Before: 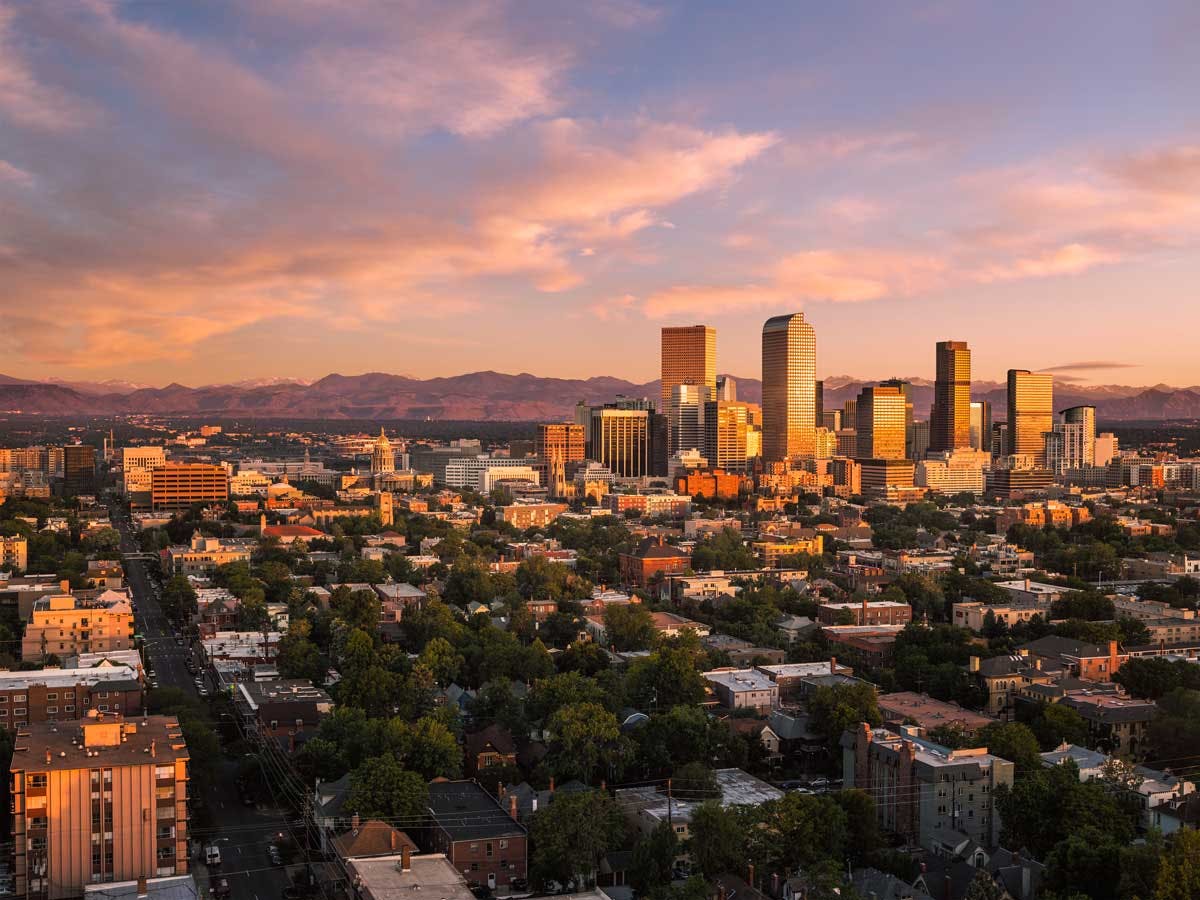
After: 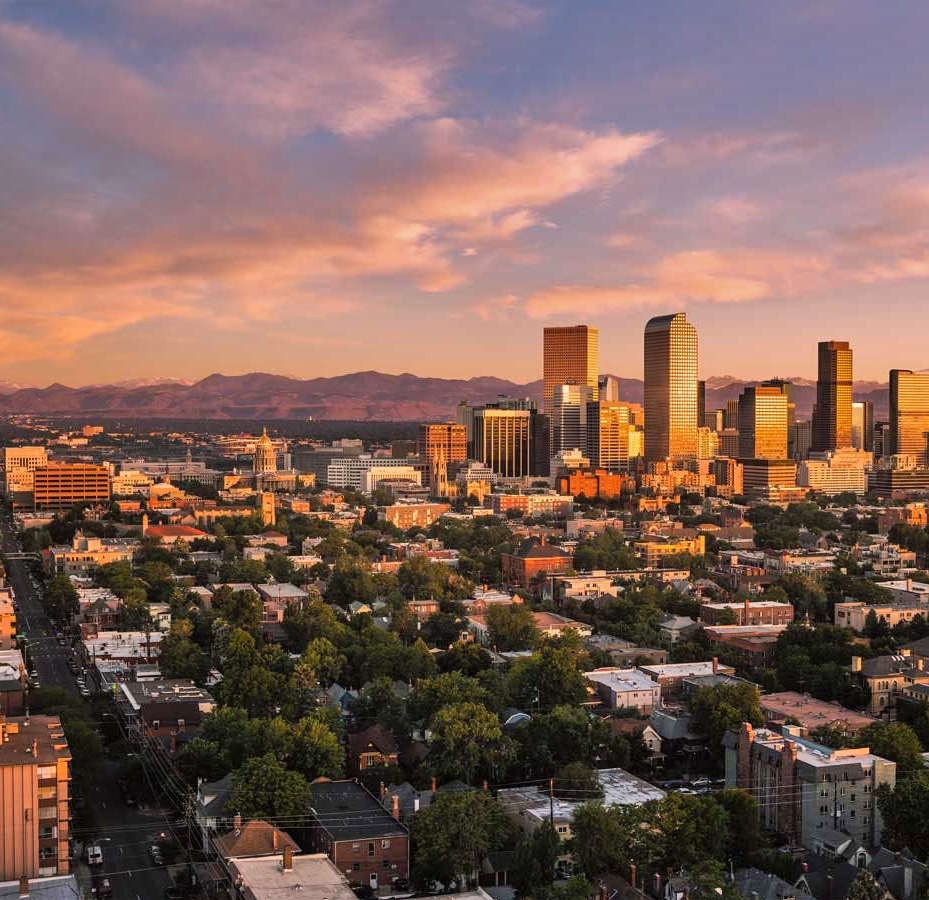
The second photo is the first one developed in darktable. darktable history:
crop: left 9.891%, right 12.67%
shadows and highlights: white point adjustment 0.088, highlights -70.55, soften with gaussian
